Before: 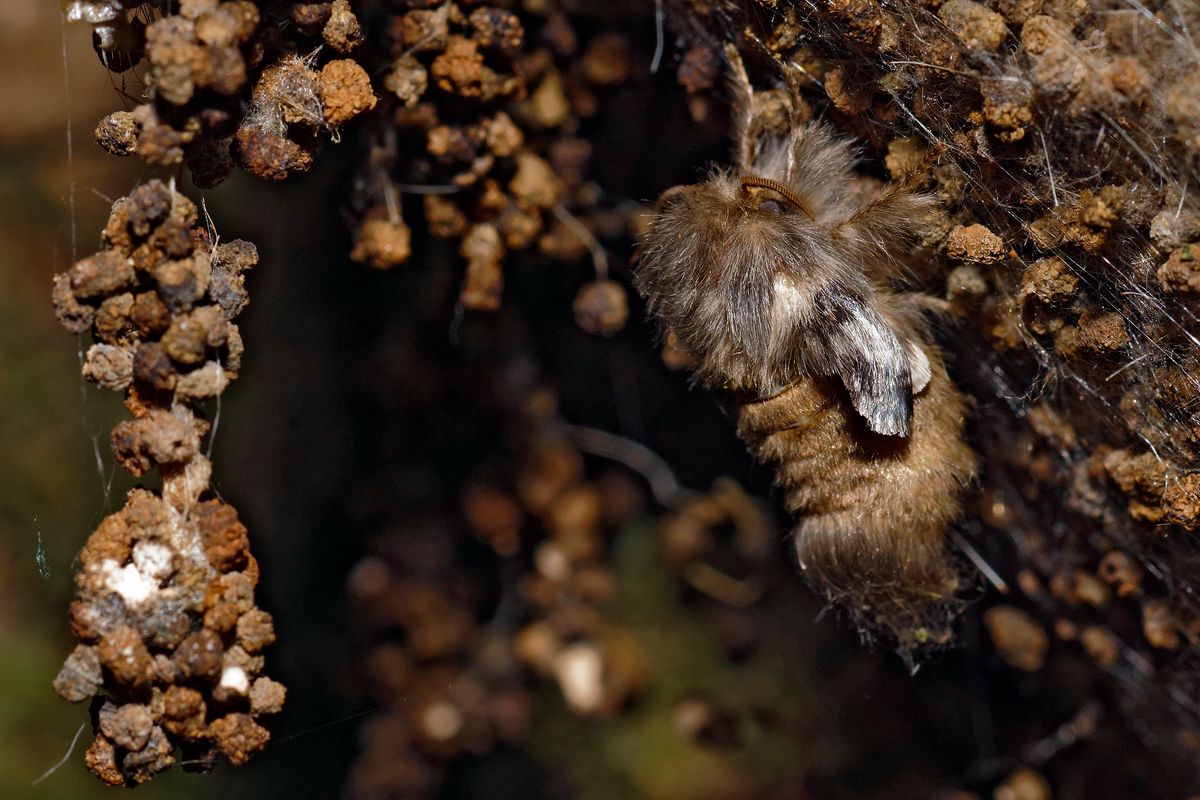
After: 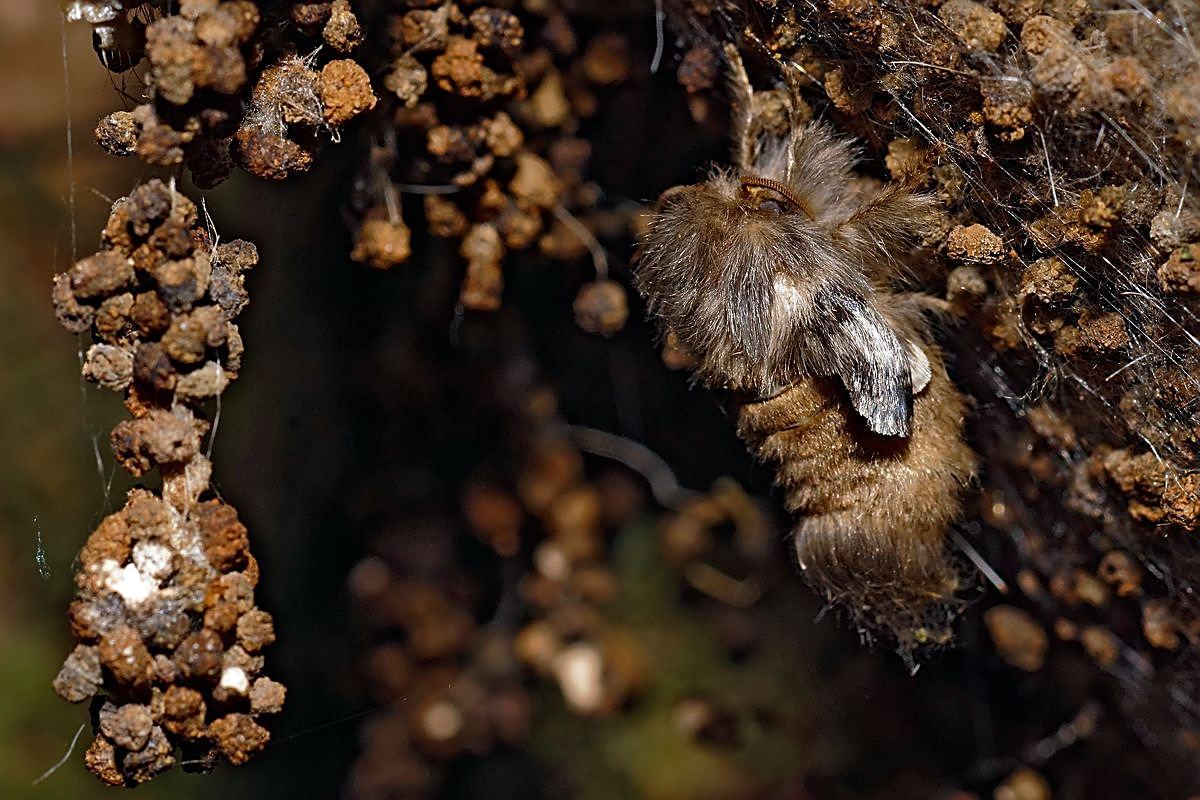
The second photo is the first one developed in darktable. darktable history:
sharpen: amount 0.75
tone equalizer: on, module defaults
